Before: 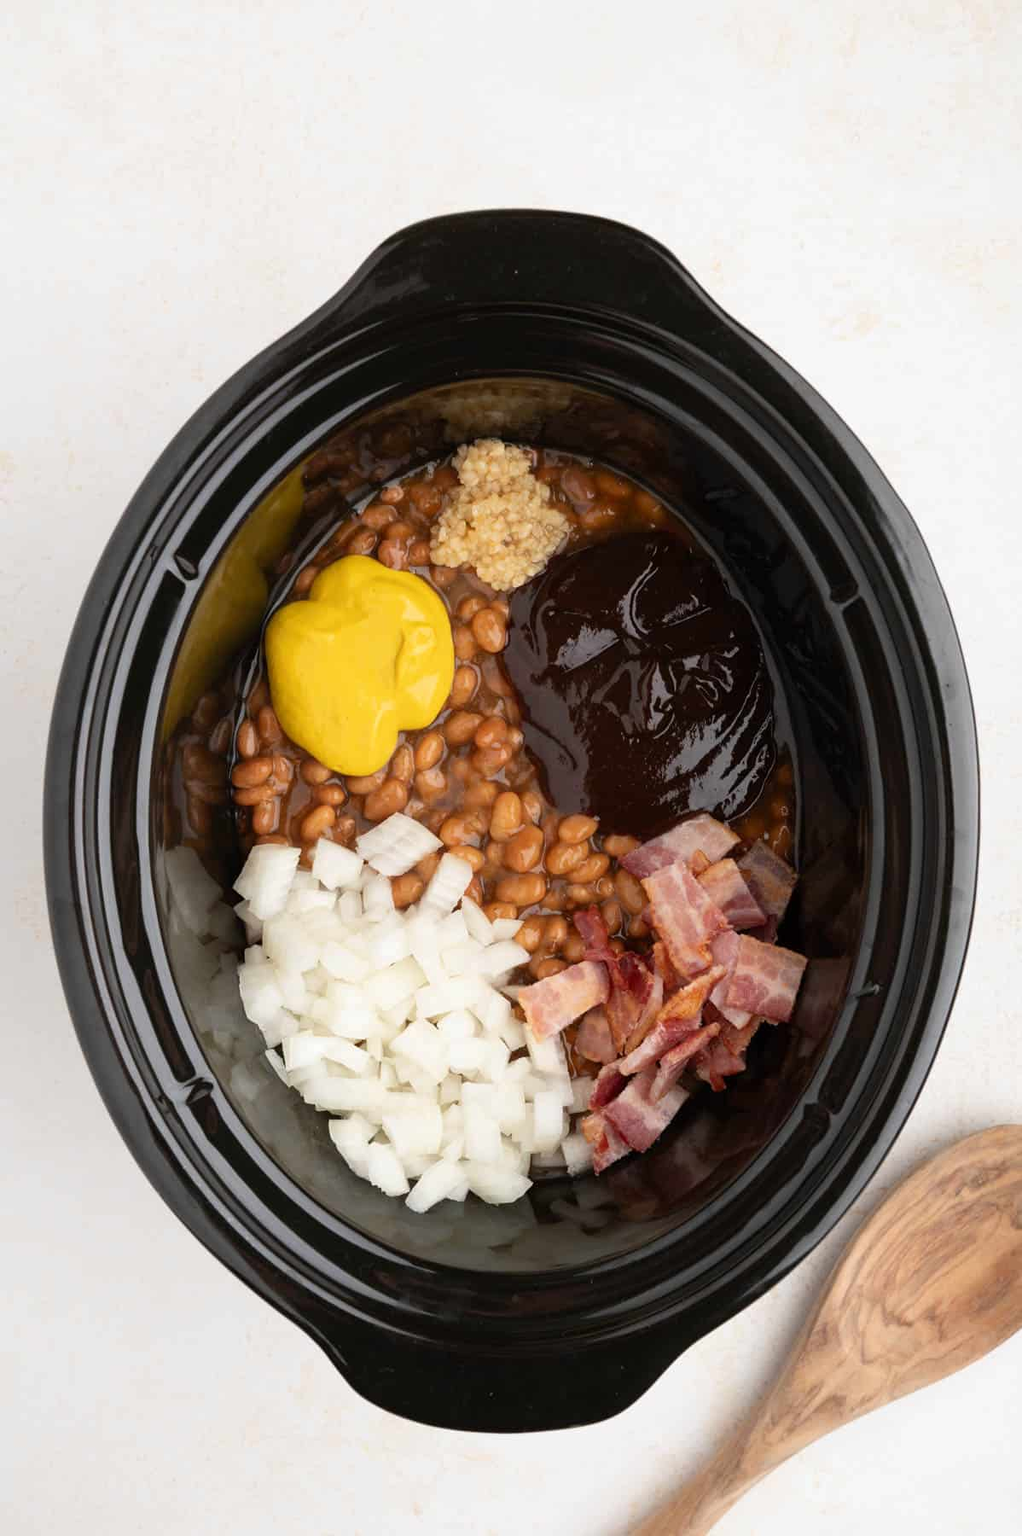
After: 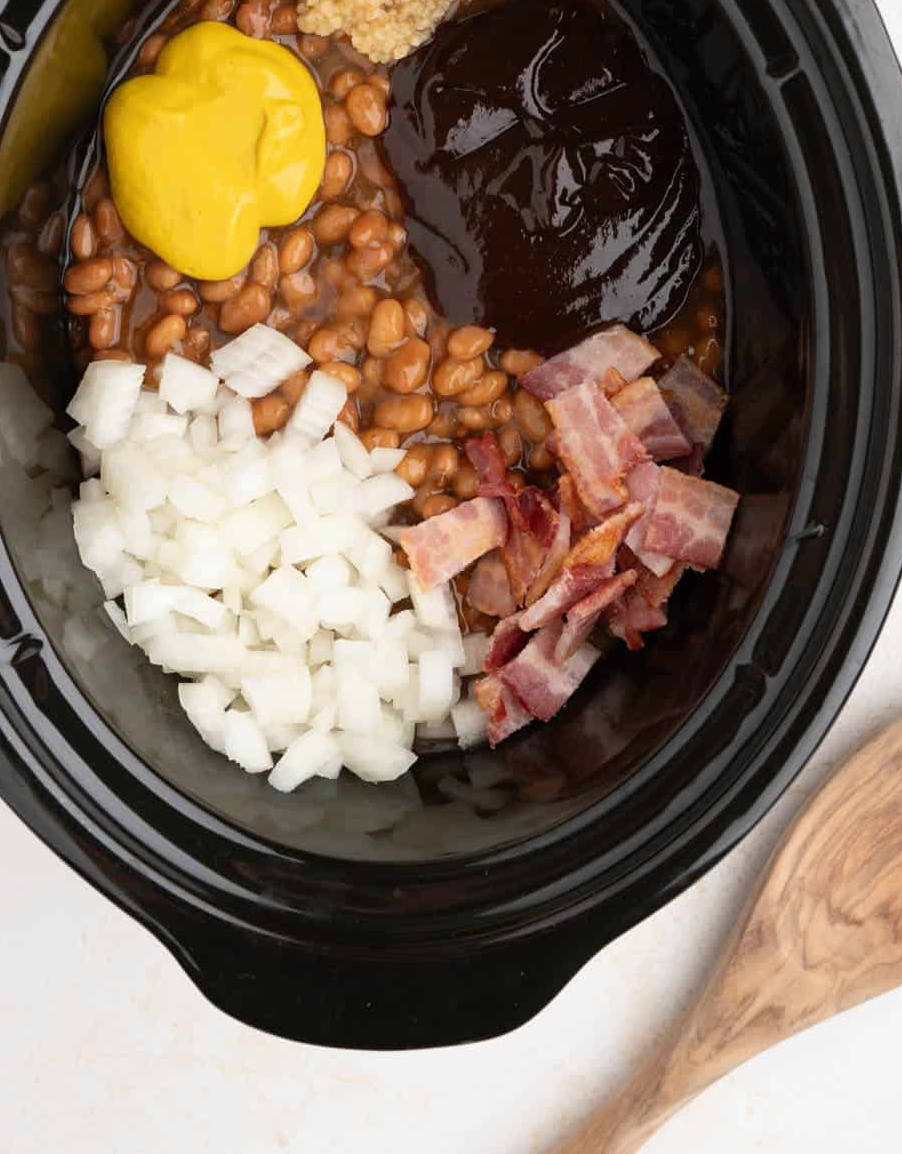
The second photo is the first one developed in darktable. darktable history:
crop and rotate: left 17.348%, top 34.986%, right 7.334%, bottom 0.858%
